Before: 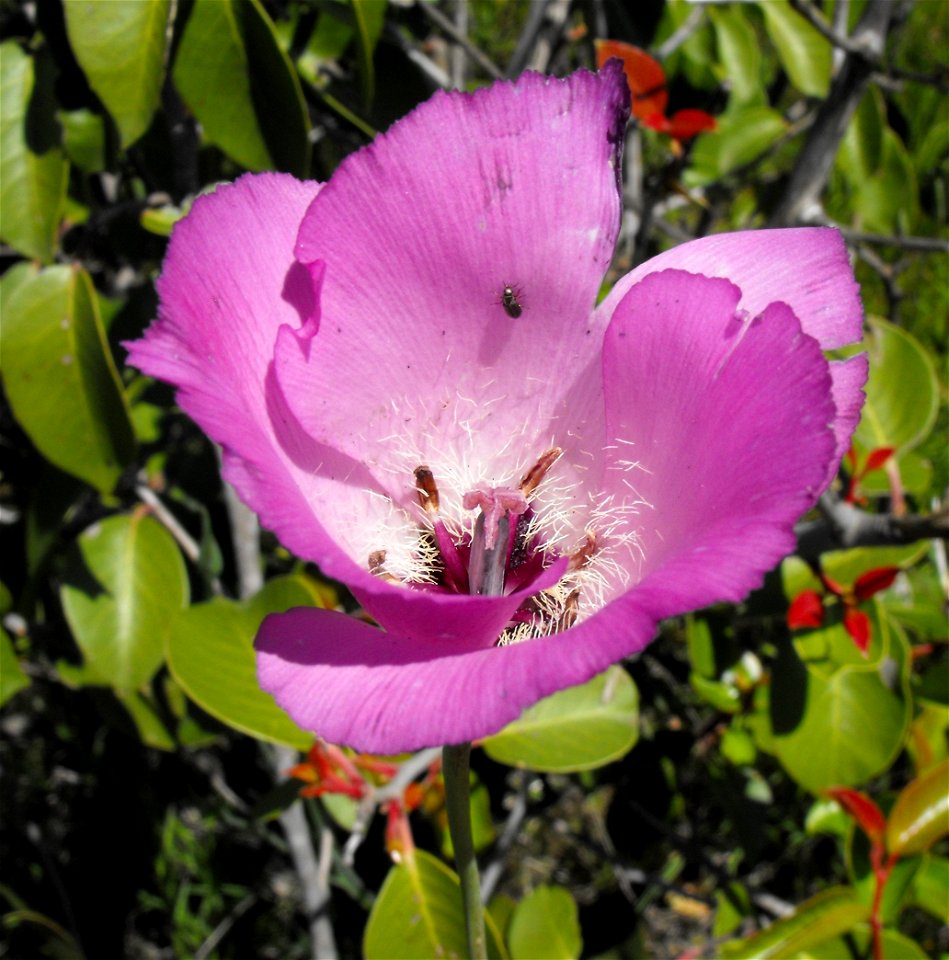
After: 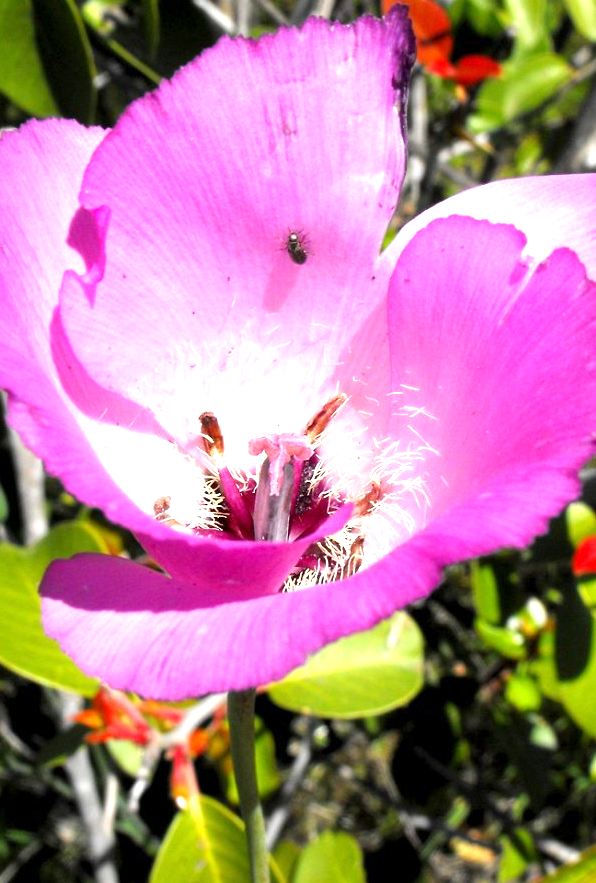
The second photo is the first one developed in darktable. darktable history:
crop and rotate: left 22.777%, top 5.642%, right 14.345%, bottom 2.278%
exposure: exposure 1.134 EV, compensate exposure bias true, compensate highlight preservation false
